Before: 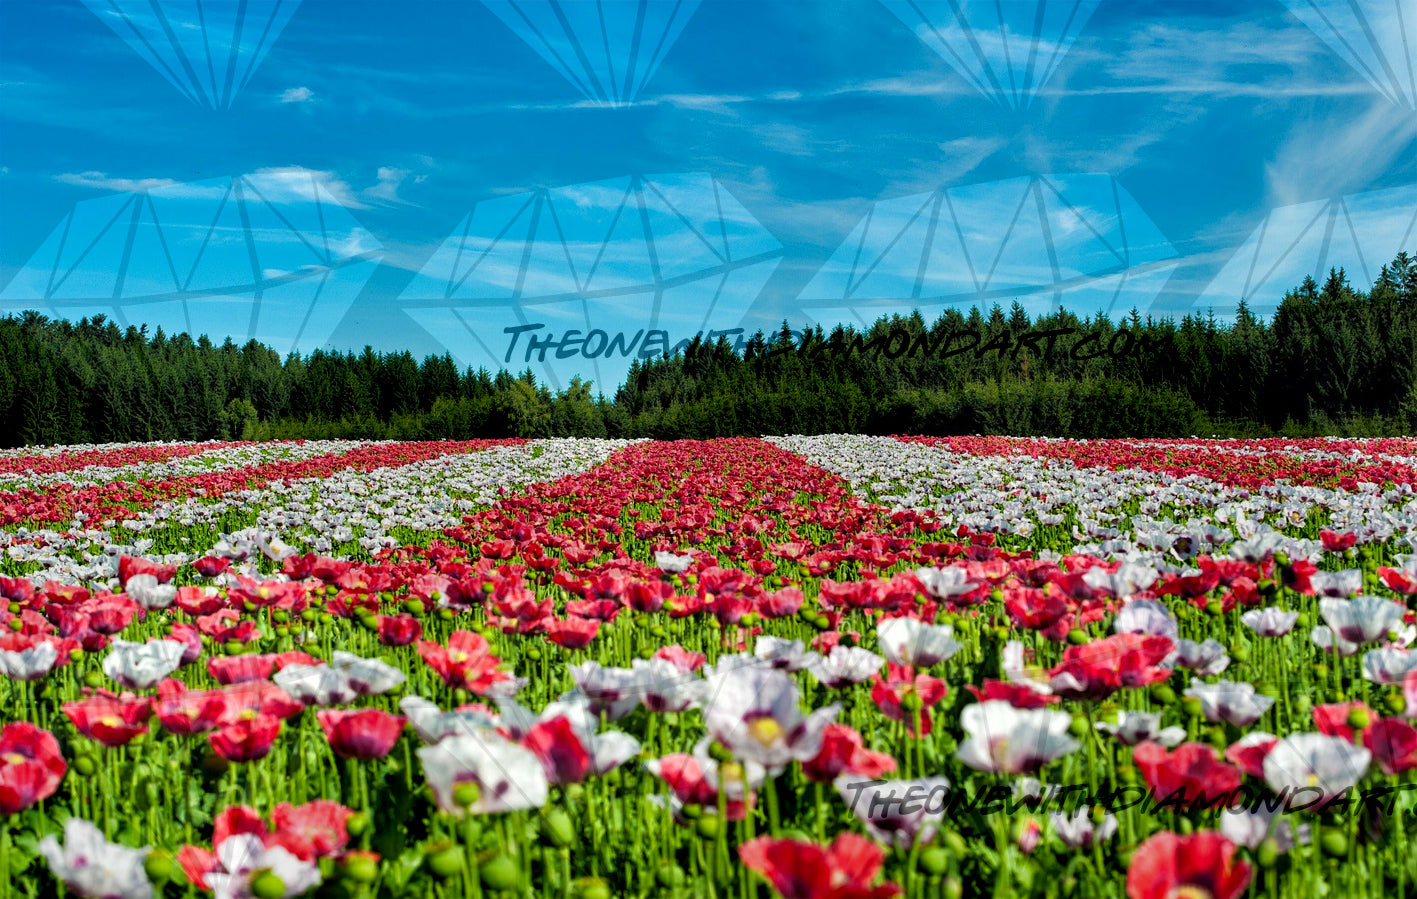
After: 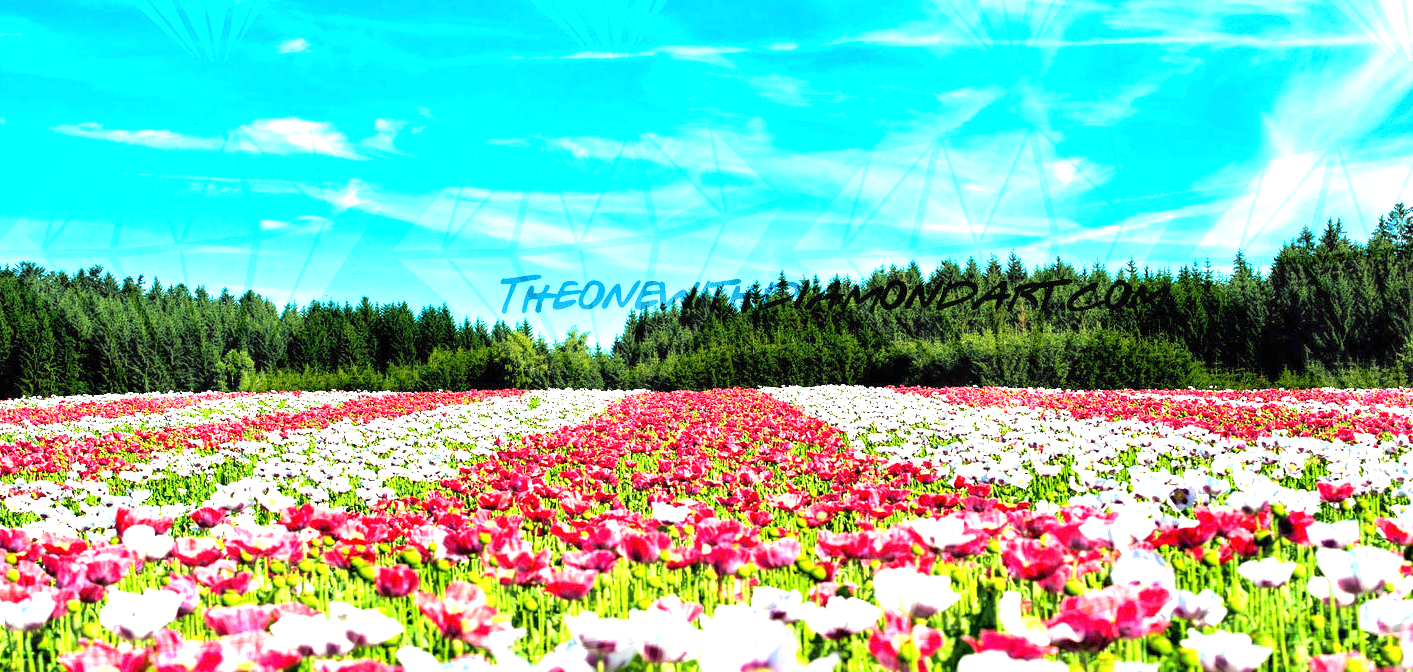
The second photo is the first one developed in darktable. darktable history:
crop: left 0.252%, top 5.465%, bottom 19.777%
exposure: black level correction 0, exposure 1.961 EV, compensate highlight preservation false
